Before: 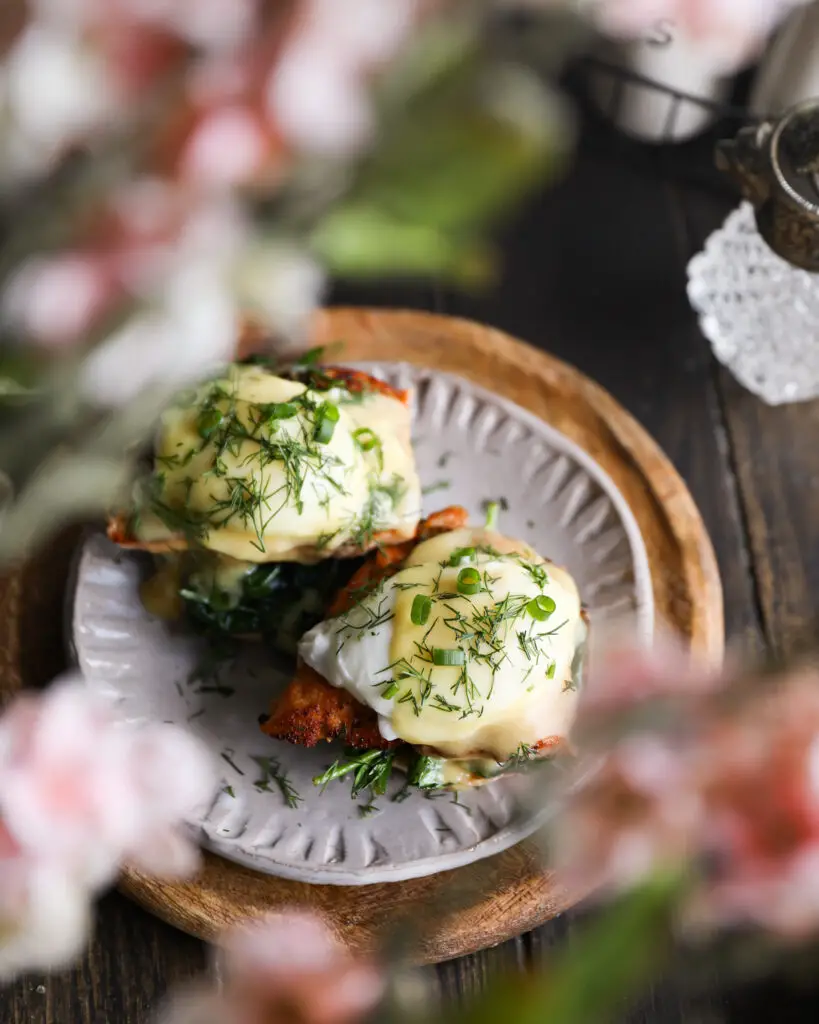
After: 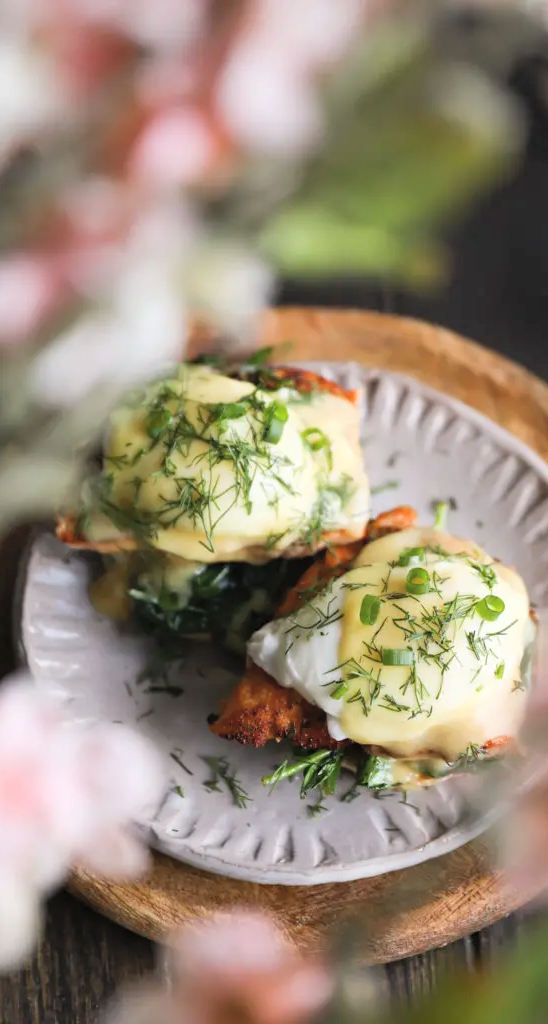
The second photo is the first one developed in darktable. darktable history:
crop and rotate: left 6.31%, right 26.701%
contrast brightness saturation: brightness 0.15
